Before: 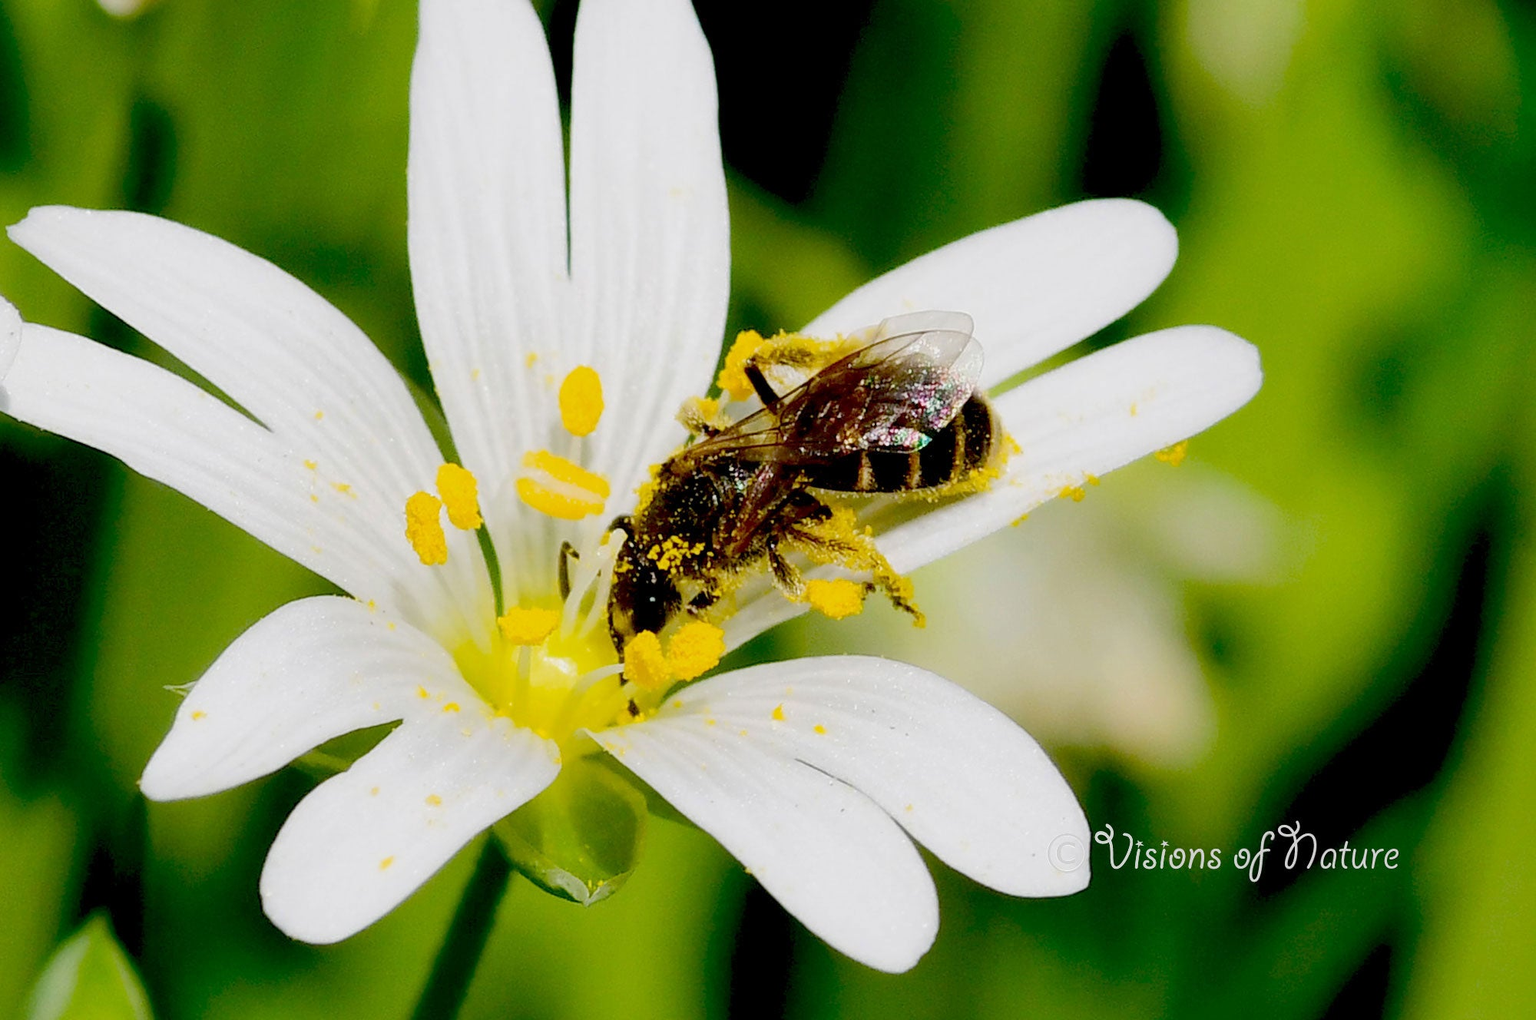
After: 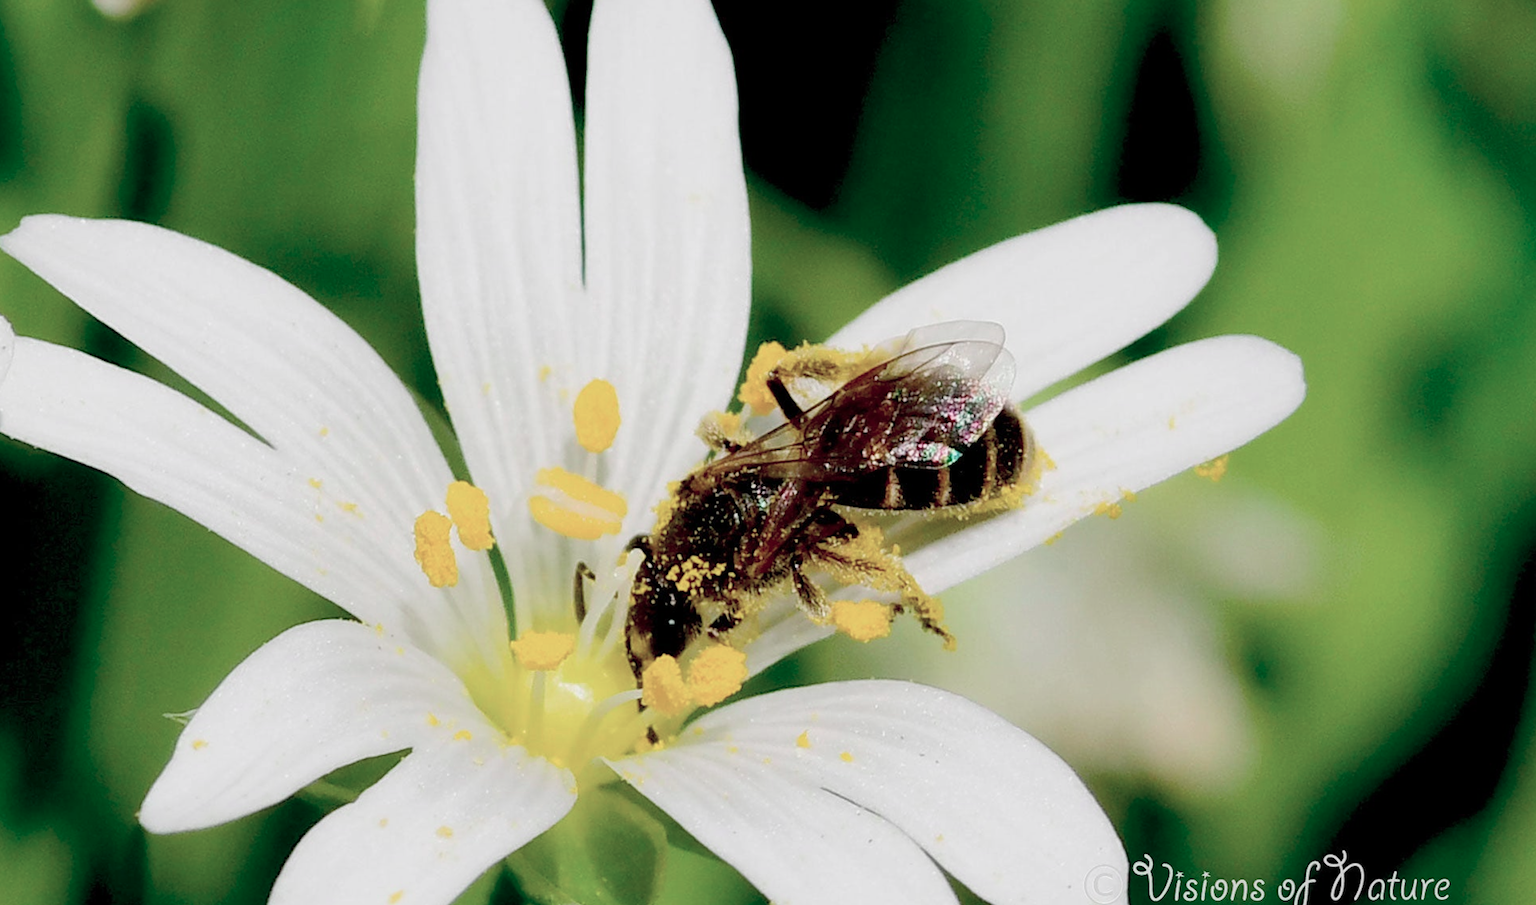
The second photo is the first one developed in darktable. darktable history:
crop and rotate: angle 0.2°, left 0.275%, right 3.127%, bottom 14.18%
color contrast: blue-yellow contrast 0.62
